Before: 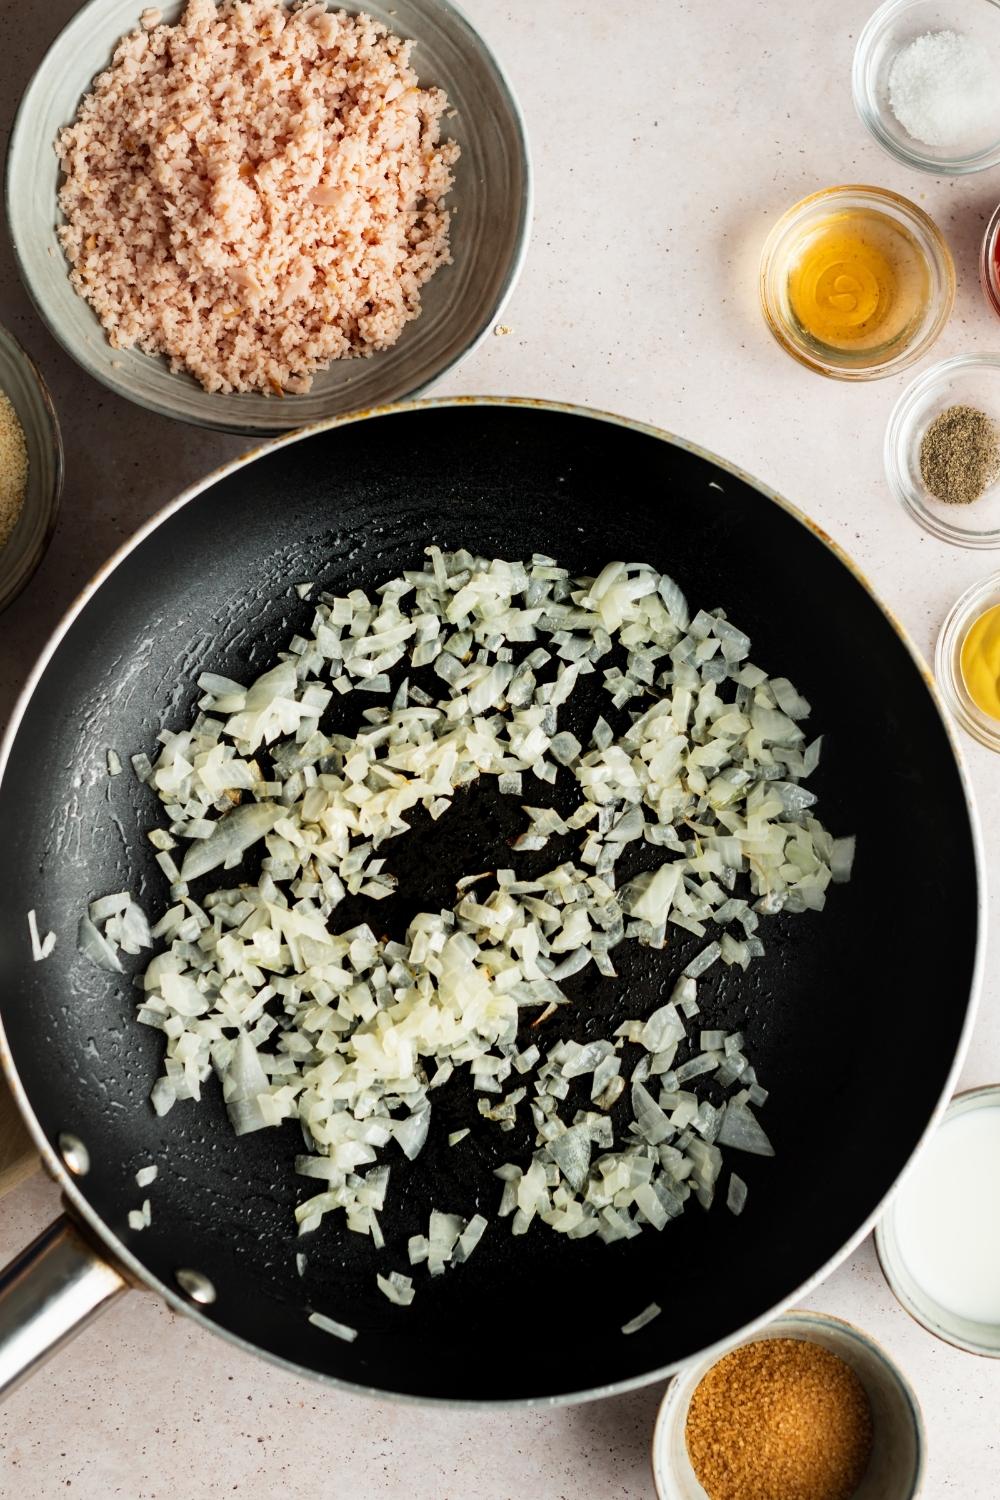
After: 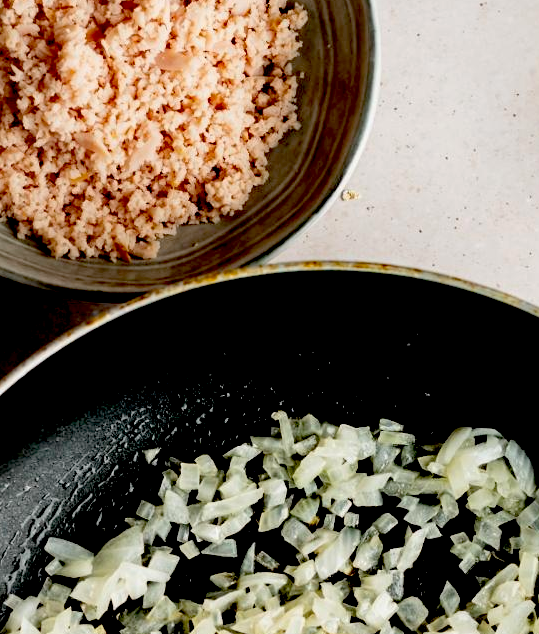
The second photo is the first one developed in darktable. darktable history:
crop: left 15.306%, top 9.065%, right 30.789%, bottom 48.638%
exposure: black level correction 0.056, exposure -0.039 EV, compensate highlight preservation false
